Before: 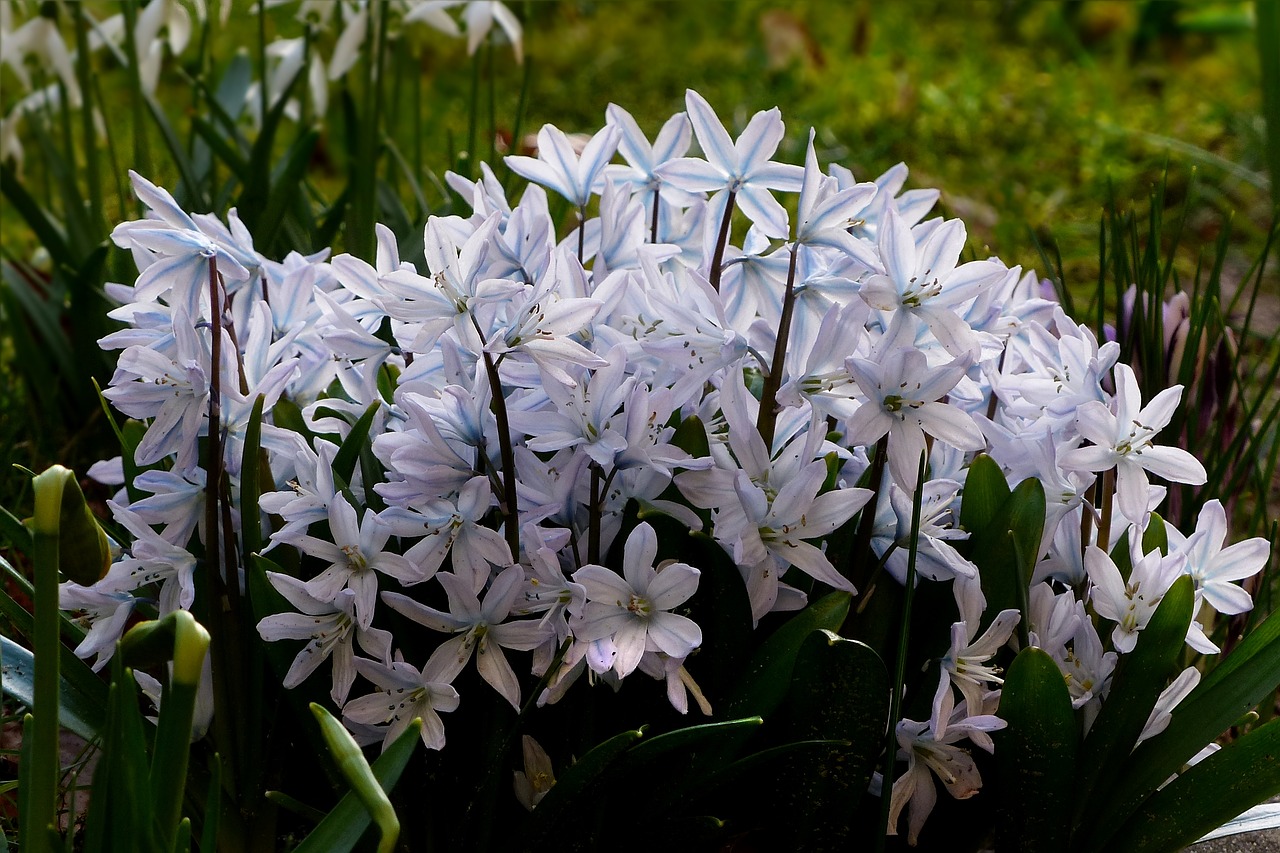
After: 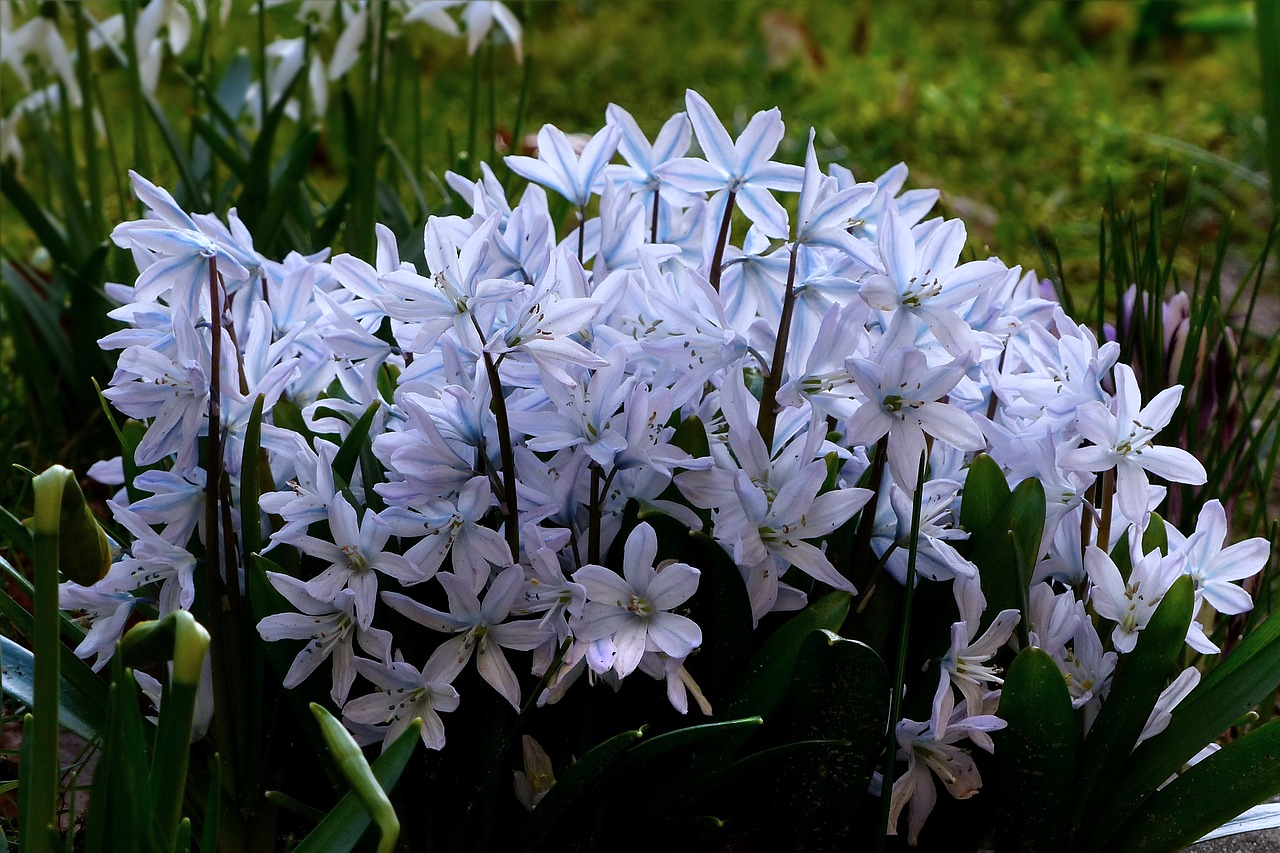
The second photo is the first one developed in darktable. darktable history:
color calibration: illuminant as shot in camera, x 0.37, y 0.382, temperature 4313.32 K
